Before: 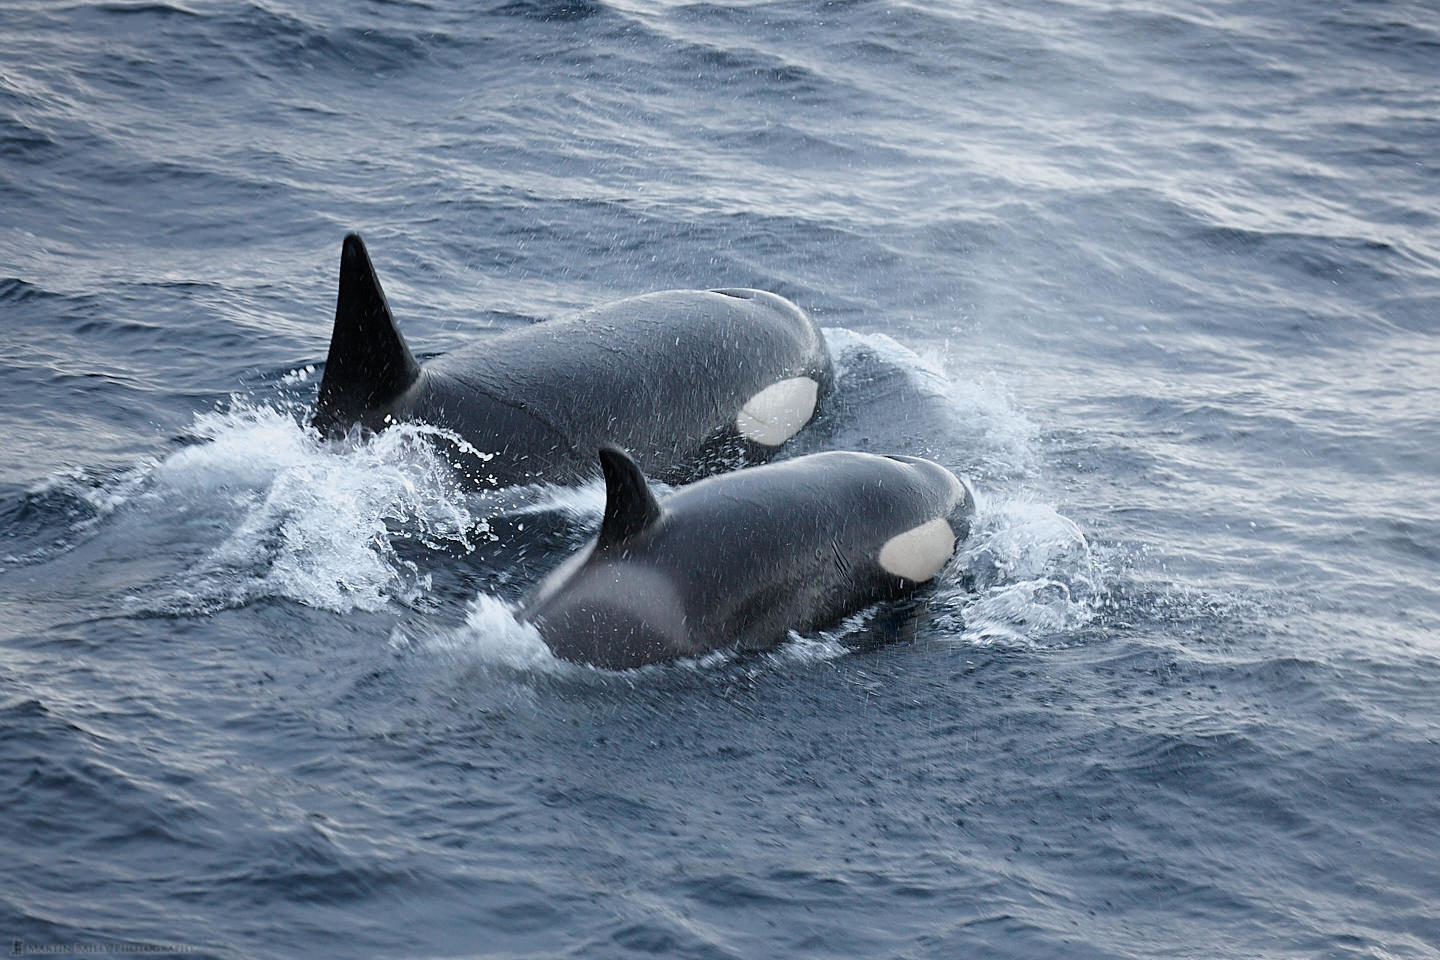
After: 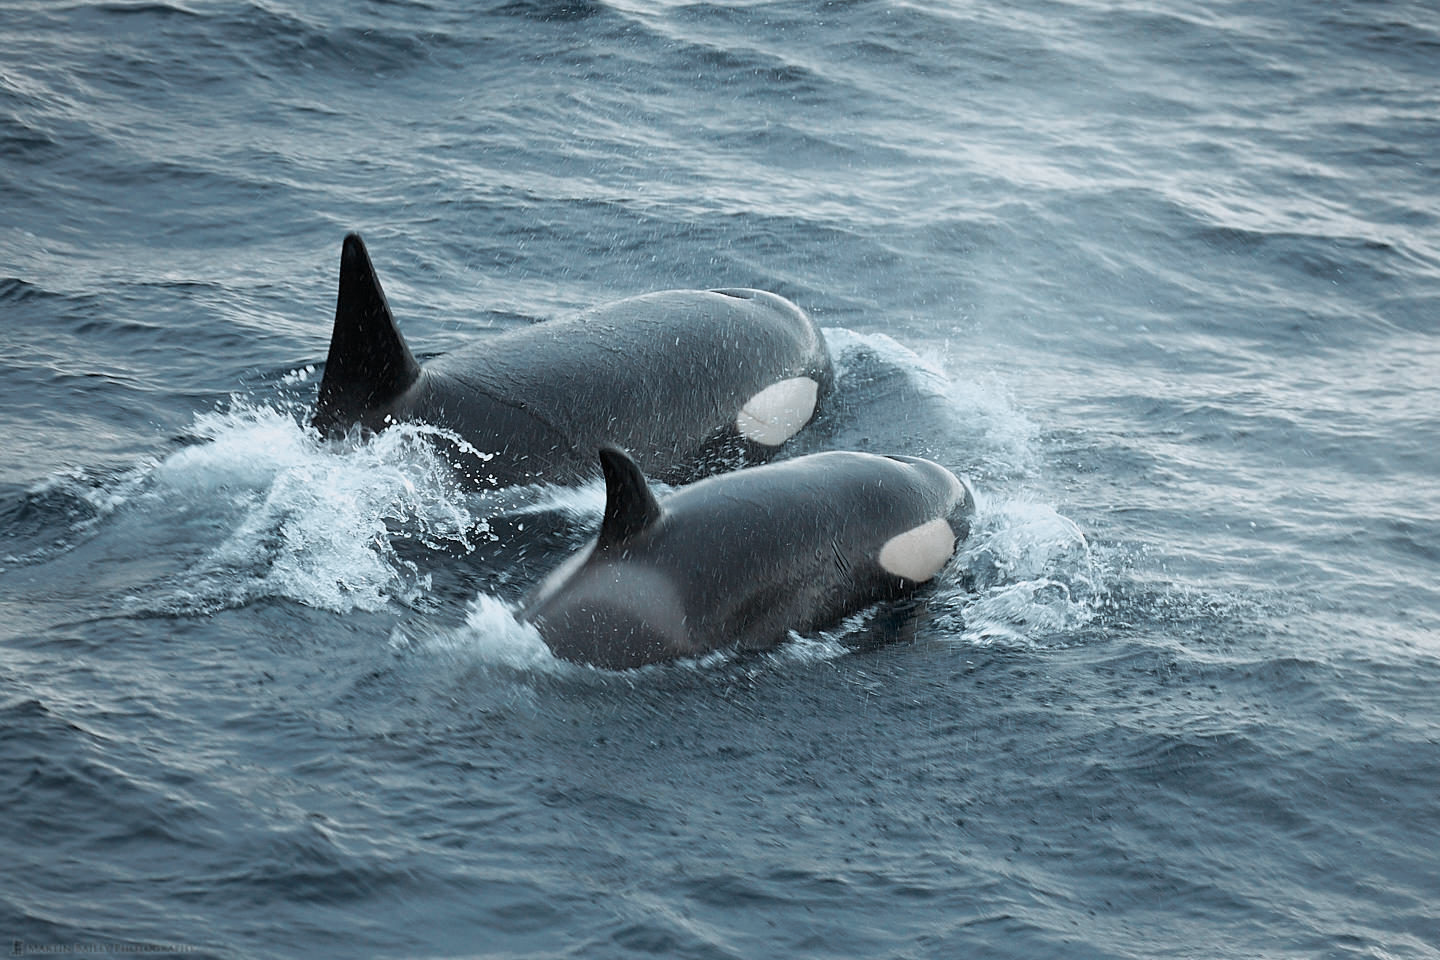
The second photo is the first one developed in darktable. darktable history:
tone curve: curves: ch0 [(0, 0) (0.003, 0.003) (0.011, 0.015) (0.025, 0.031) (0.044, 0.056) (0.069, 0.083) (0.1, 0.113) (0.136, 0.145) (0.177, 0.184) (0.224, 0.225) (0.277, 0.275) (0.335, 0.327) (0.399, 0.385) (0.468, 0.447) (0.543, 0.528) (0.623, 0.611) (0.709, 0.703) (0.801, 0.802) (0.898, 0.902) (1, 1)], preserve colors none
color look up table: target L [95.28, 83.49, 90.29, 82.86, 80.26, 71.95, 68.69, 65.52, 63.85, 56.18, 48.01, 30.98, 200.63, 82.51, 73.67, 60.85, 55.49, 60.83, 53.62, 54.5, 50.84, 46.51, 35.59, 30.48, 30.06, 0, 90.26, 72.8, 75.51, 65.17, 58, 48.64, 59.04, 54.93, 54, 49.01, 48.3, 41.31, 42.36, 26.89, 22.51, 16.05, 7.07, 92.41, 82.11, 70.07, 67.21, 53.64, 45.44], target a [-11.94, -53.5, -18.95, 6.559, -5.034, -49.8, -39.27, -13.3, 10.37, -38.39, -6.467, -23.63, 0, 10.64, 30.37, 60.22, 66.17, 23.33, 52.23, 76.78, 73.8, 70.64, 60.24, 49.8, 9.438, 0, 11.59, 33.89, -4.986, 47.07, 66.16, 76.61, -6.164, 22.51, -1.244, 74.57, 20.61, 38.3, 1.279, 56.15, -5.484, 32.94, 29.92, -20.4, -41.88, -32.47, -23.83, -20.58, -23.6], target b [81.48, 7.289, 67.8, 40.65, 10.55, 46.09, 9.517, 41.12, 58.09, 32.52, 33.6, 13.27, 0, 79.16, 37.54, 63.89, 26.35, 25.12, 63.4, 69.4, 67.8, 35.82, 42.66, 43.08, 11.59, 0, -2.823, -27.76, -24.87, 4.666, 1.172, -40.66, -39.28, -5.387, 0.576, 2.167, -55.12, -29.42, -51.94, -51.69, -25.02, -8.439, -50.97, -10.05, -16.73, -15.37, -34.26, -26.85, -7.556], num patches 49
